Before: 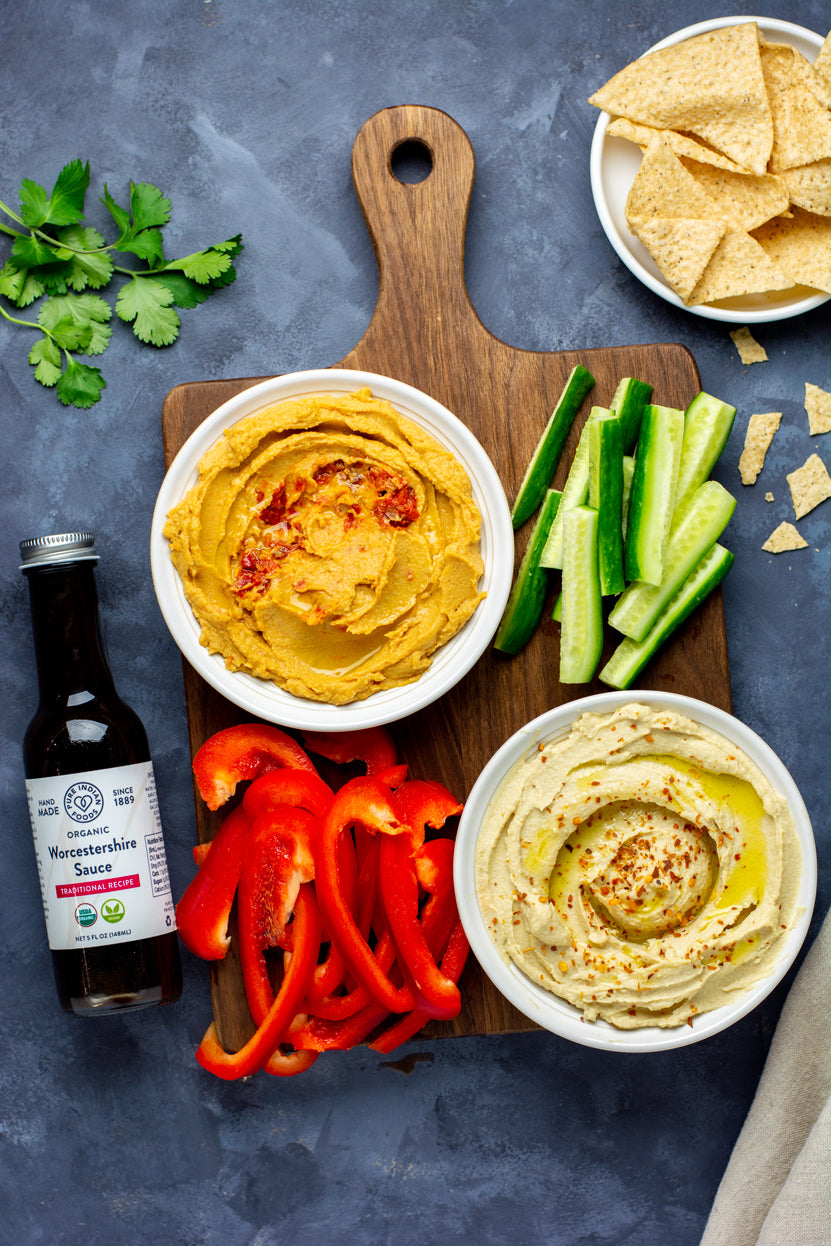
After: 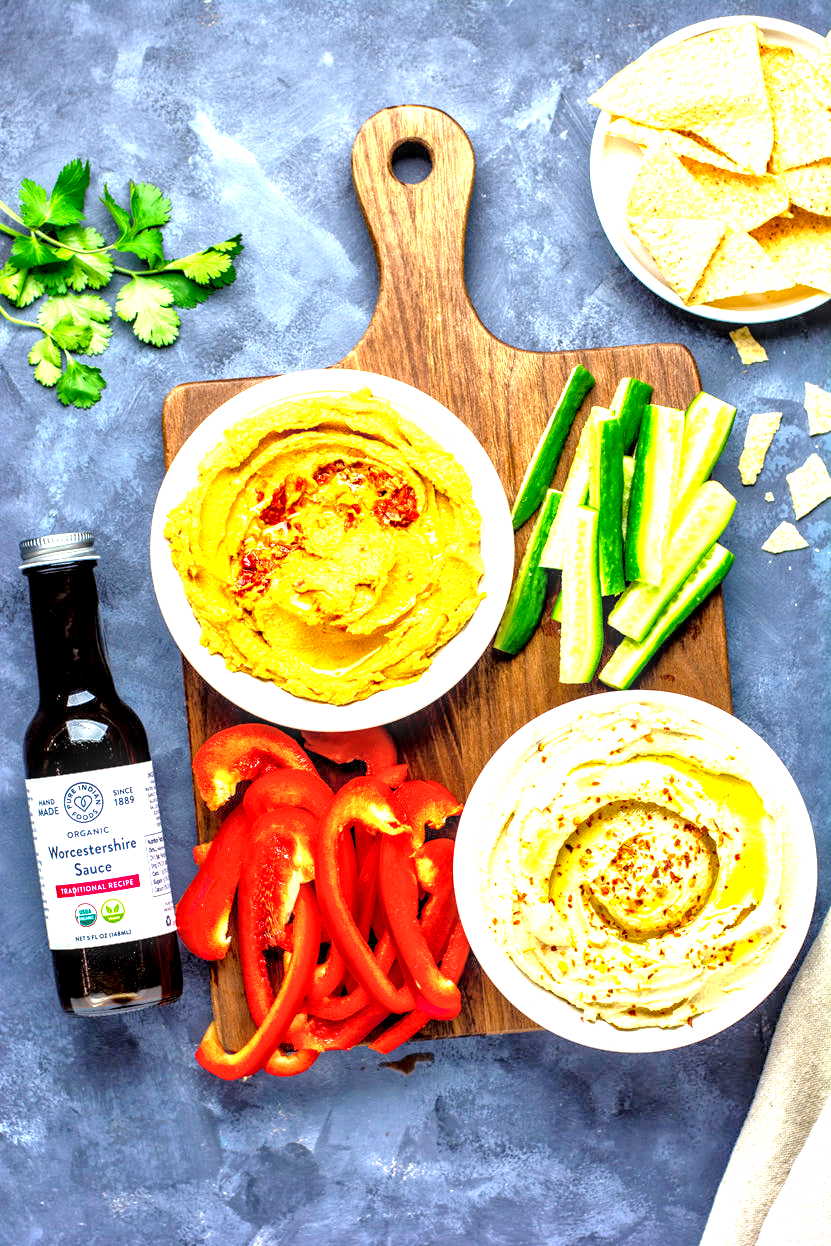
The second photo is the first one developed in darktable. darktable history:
tone equalizer: -7 EV 0.15 EV, -6 EV 0.6 EV, -5 EV 1.15 EV, -4 EV 1.33 EV, -3 EV 1.15 EV, -2 EV 0.6 EV, -1 EV 0.15 EV, mask exposure compensation -0.5 EV
exposure: black level correction 0, exposure 1.35 EV, compensate exposure bias true, compensate highlight preservation false
sharpen: radius 5.325, amount 0.312, threshold 26.433
local contrast: detail 160%
color balance rgb: perceptual saturation grading › global saturation 10%
